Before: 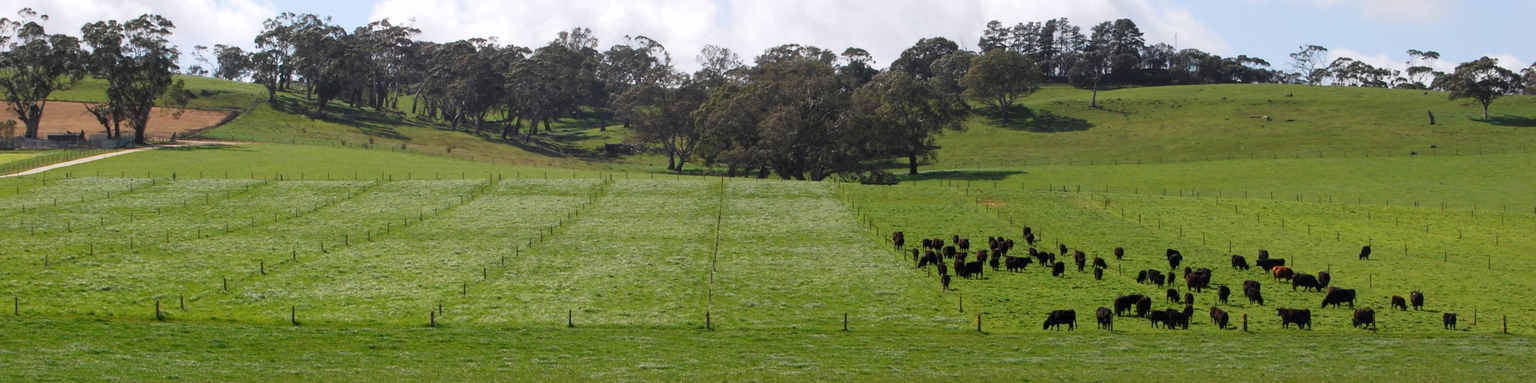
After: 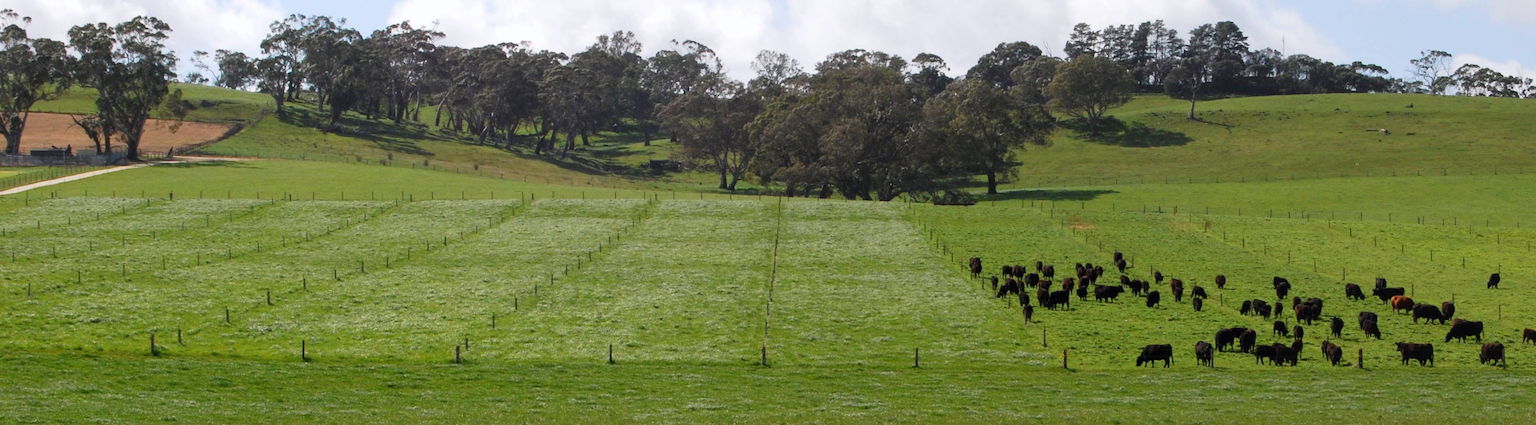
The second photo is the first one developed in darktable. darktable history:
crop and rotate: left 1.33%, right 8.609%
